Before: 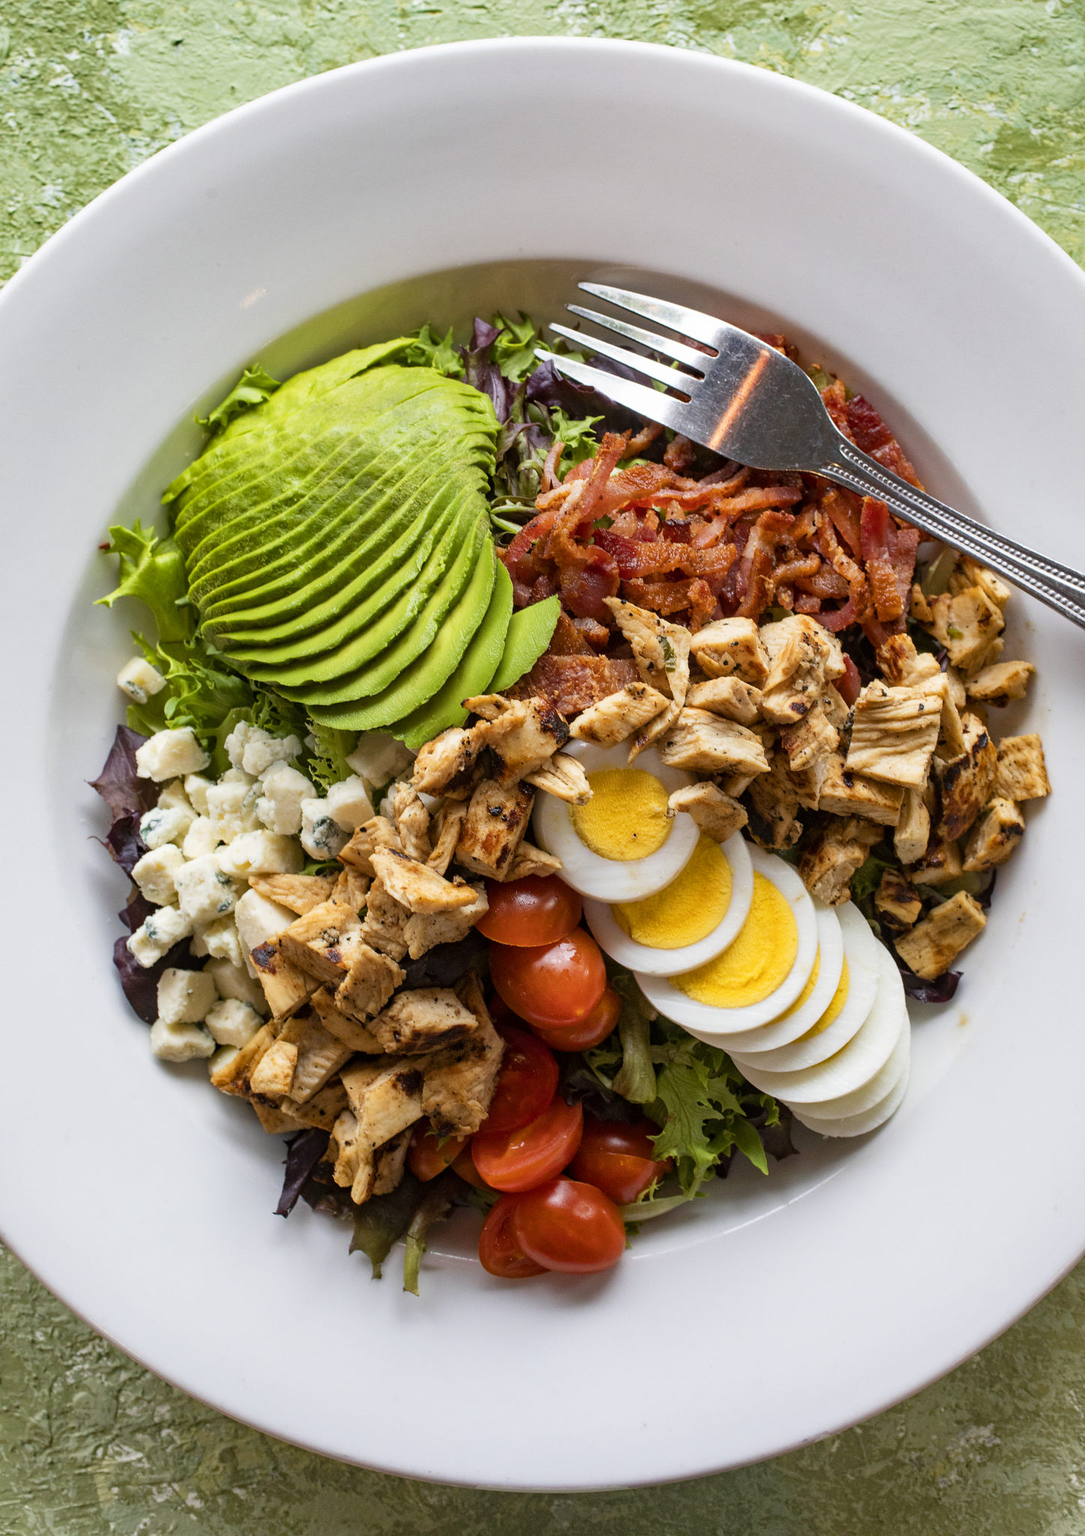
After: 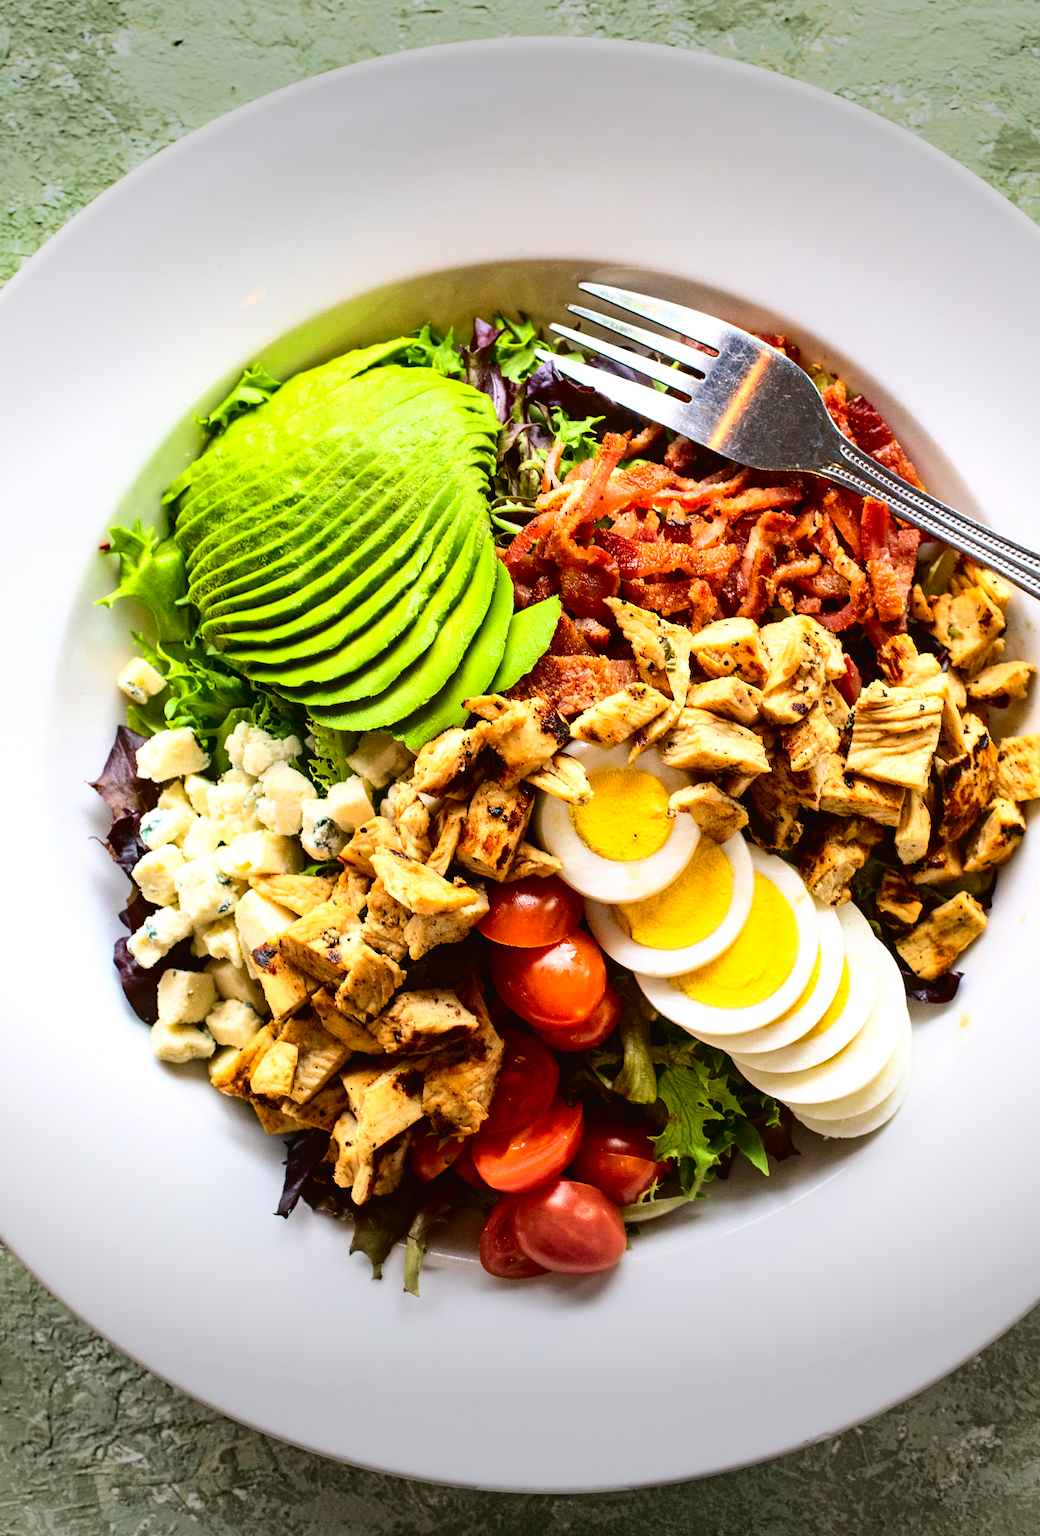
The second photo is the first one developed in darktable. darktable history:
contrast brightness saturation: contrast 0.13, brightness -0.06, saturation 0.156
tone curve: curves: ch0 [(0, 0.023) (0.087, 0.065) (0.184, 0.168) (0.45, 0.54) (0.57, 0.683) (0.722, 0.825) (0.877, 0.948) (1, 1)]; ch1 [(0, 0) (0.388, 0.369) (0.45, 0.43) (0.505, 0.509) (0.534, 0.528) (0.657, 0.655) (1, 1)]; ch2 [(0, 0) (0.314, 0.223) (0.427, 0.405) (0.5, 0.5) (0.55, 0.566) (0.625, 0.657) (1, 1)], color space Lab, independent channels, preserve colors none
vignetting: fall-off start 79.33%, center (-0.031, -0.043), width/height ratio 1.329
tone equalizer: edges refinement/feathering 500, mask exposure compensation -1.57 EV, preserve details no
exposure: exposure 0.132 EV, compensate exposure bias true, compensate highlight preservation false
crop: right 4.199%, bottom 0.042%
